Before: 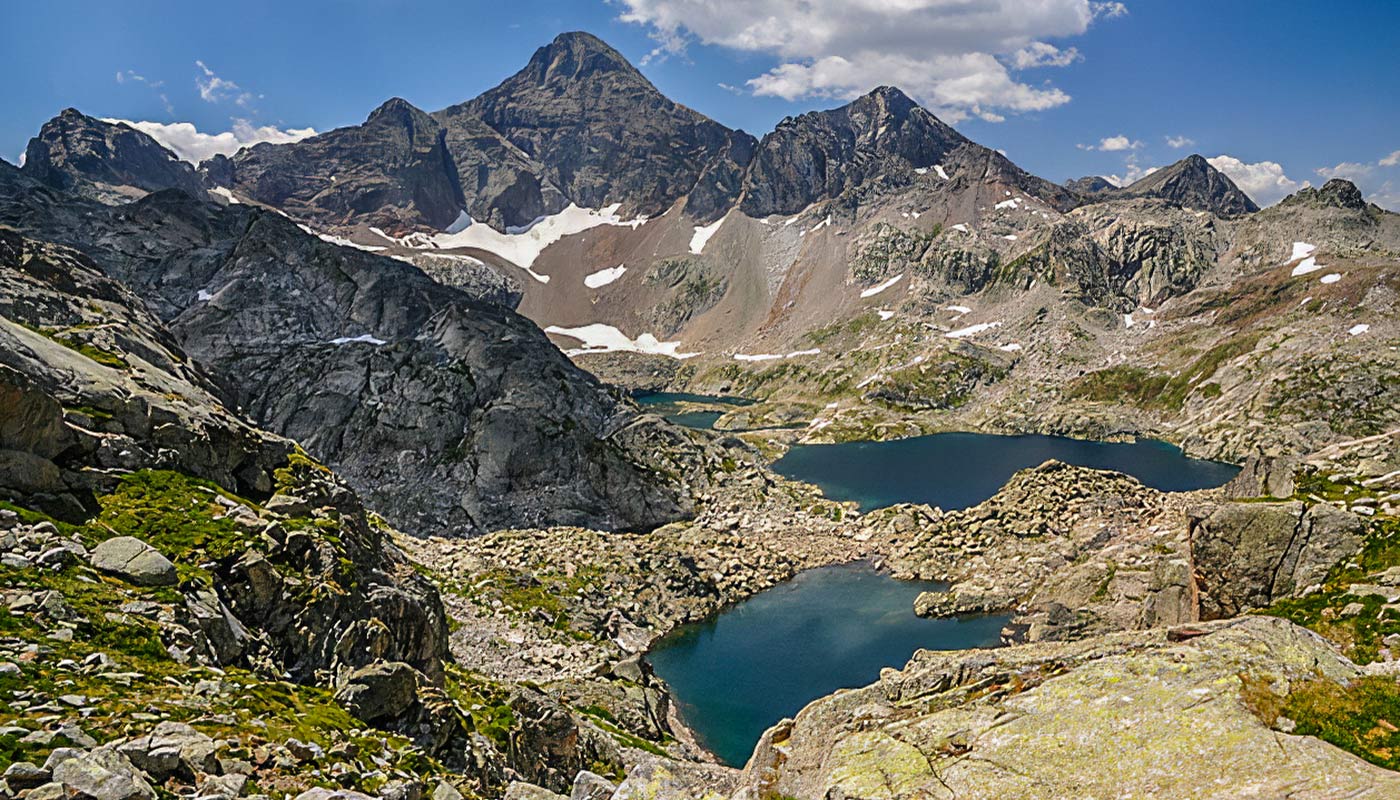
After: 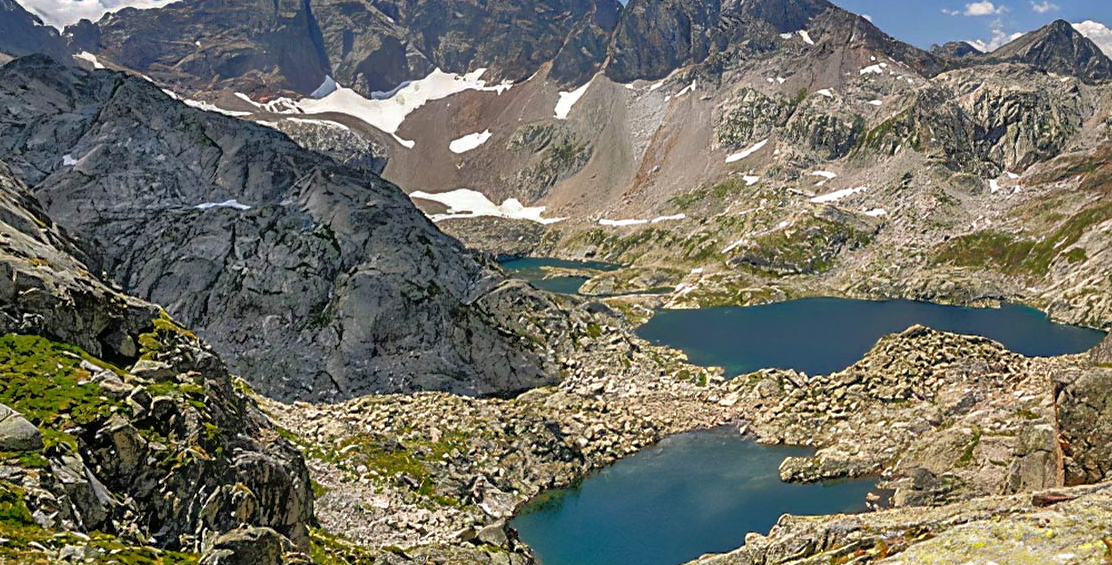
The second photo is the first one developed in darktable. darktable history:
crop: left 9.712%, top 16.928%, right 10.845%, bottom 12.332%
tone equalizer: -8 EV -0.528 EV, -7 EV -0.319 EV, -6 EV -0.083 EV, -5 EV 0.413 EV, -4 EV 0.985 EV, -3 EV 0.791 EV, -2 EV -0.01 EV, -1 EV 0.14 EV, +0 EV -0.012 EV, smoothing 1
